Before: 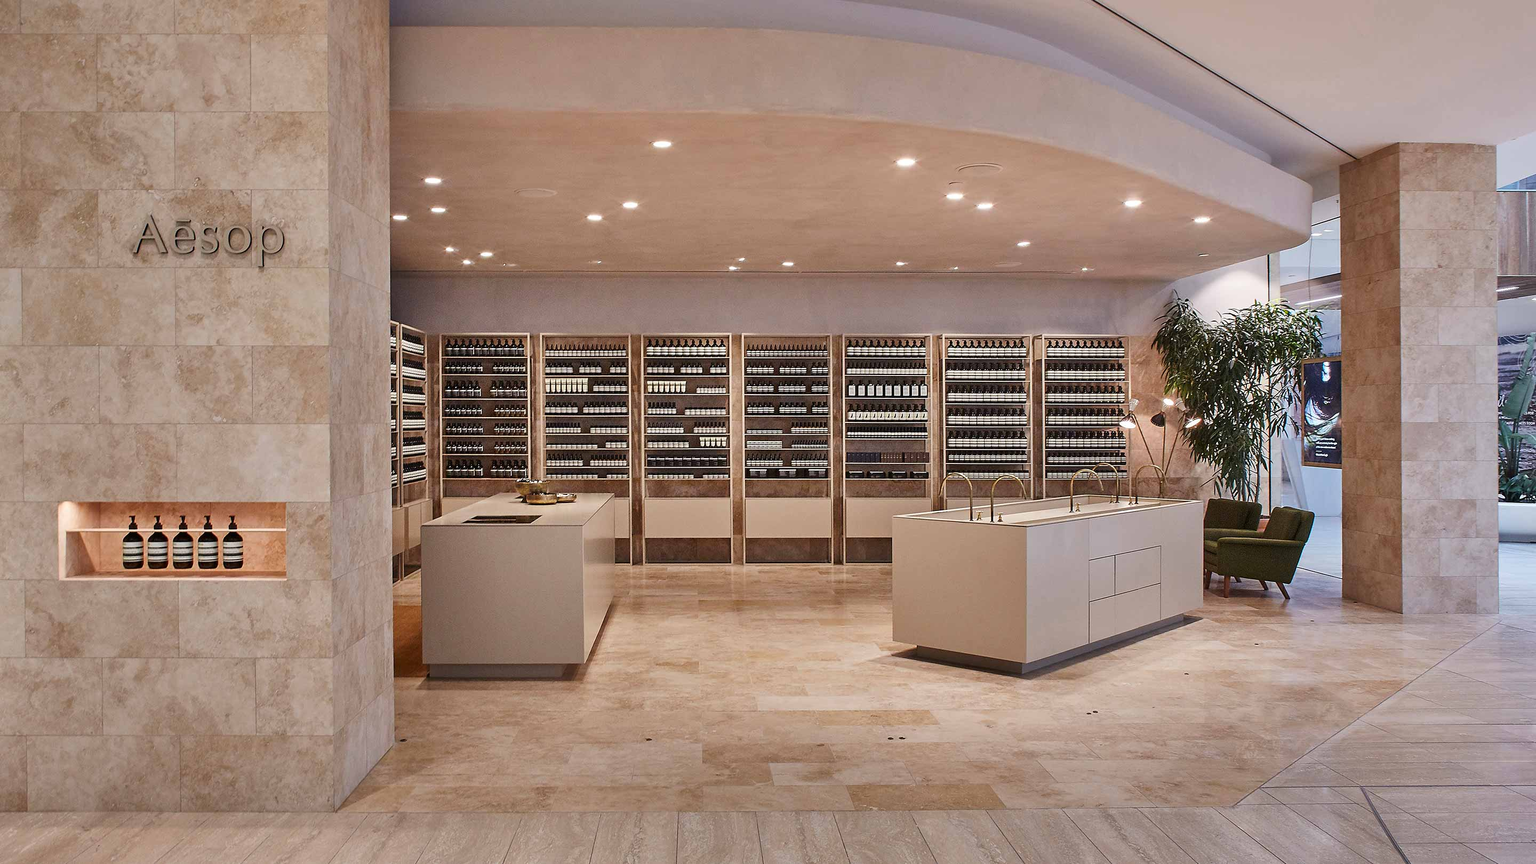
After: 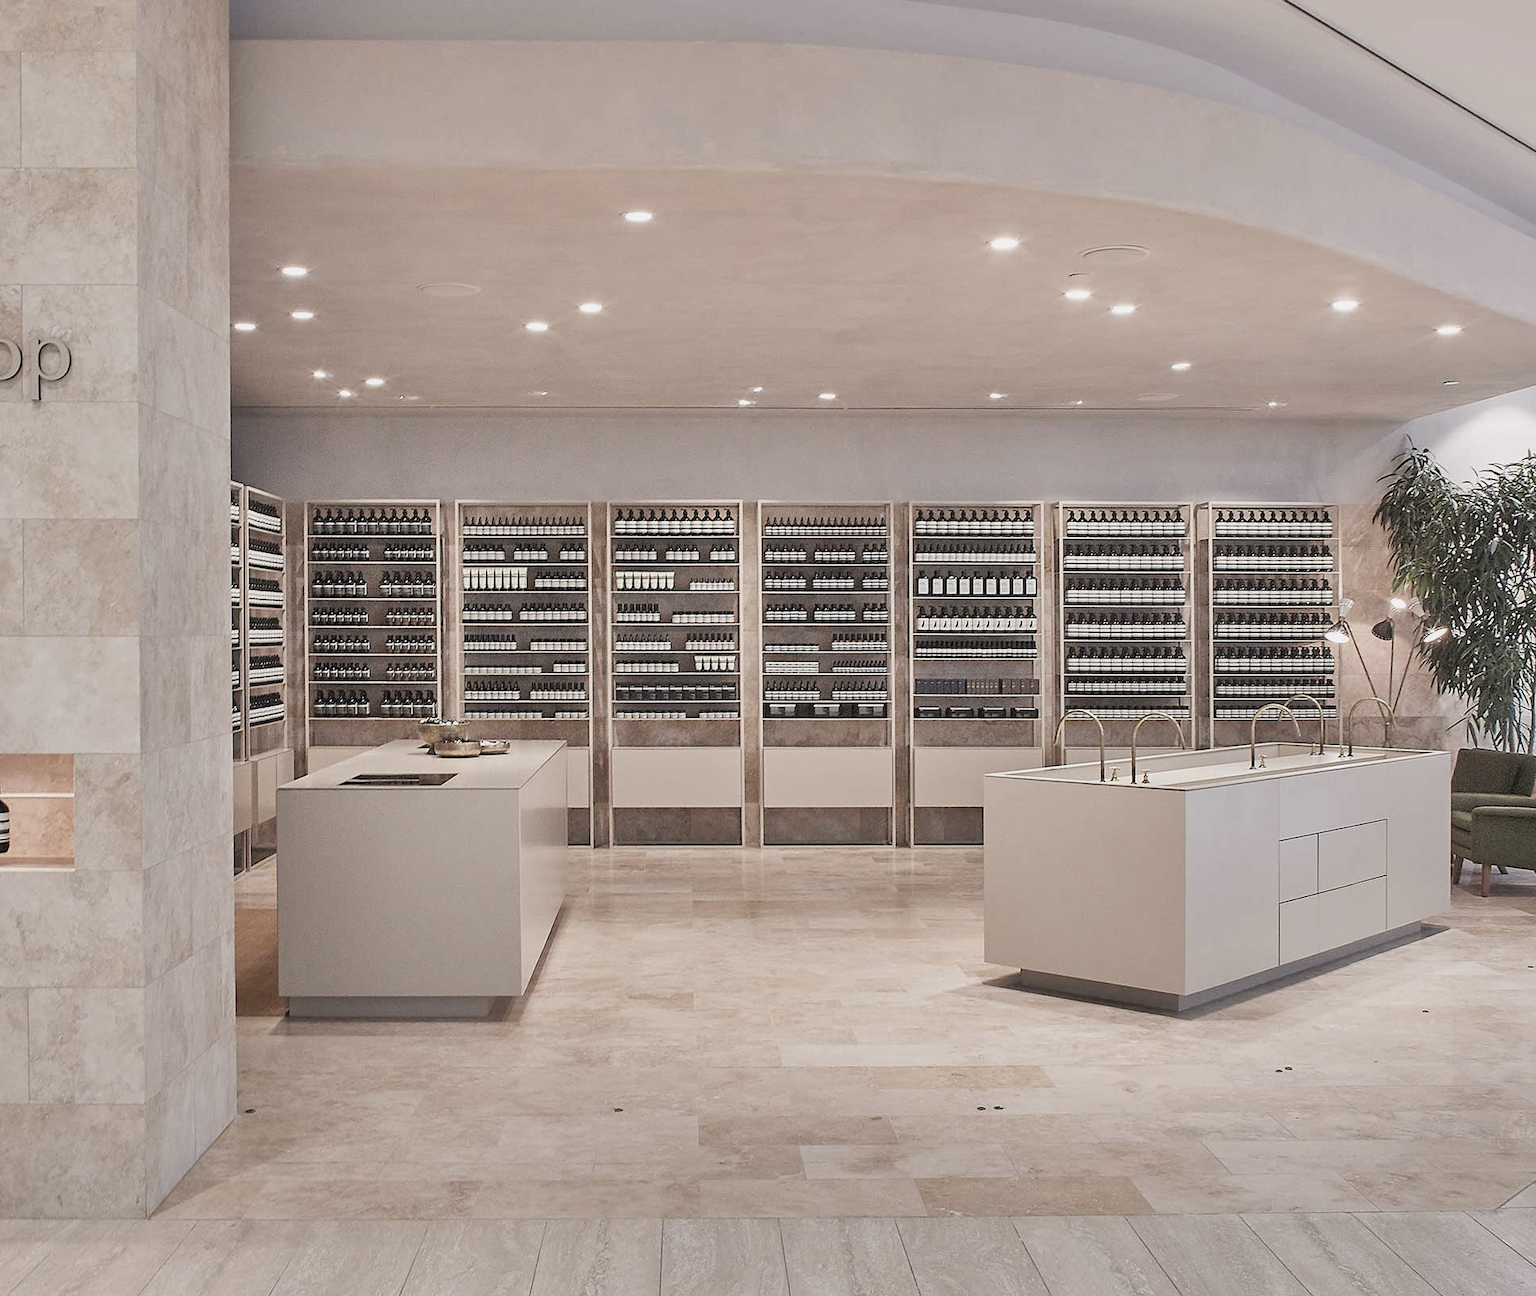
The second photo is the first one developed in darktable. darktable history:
crop: left 15.419%, right 17.914%
color balance rgb: contrast -10%
contrast brightness saturation: brightness 0.18, saturation -0.5
